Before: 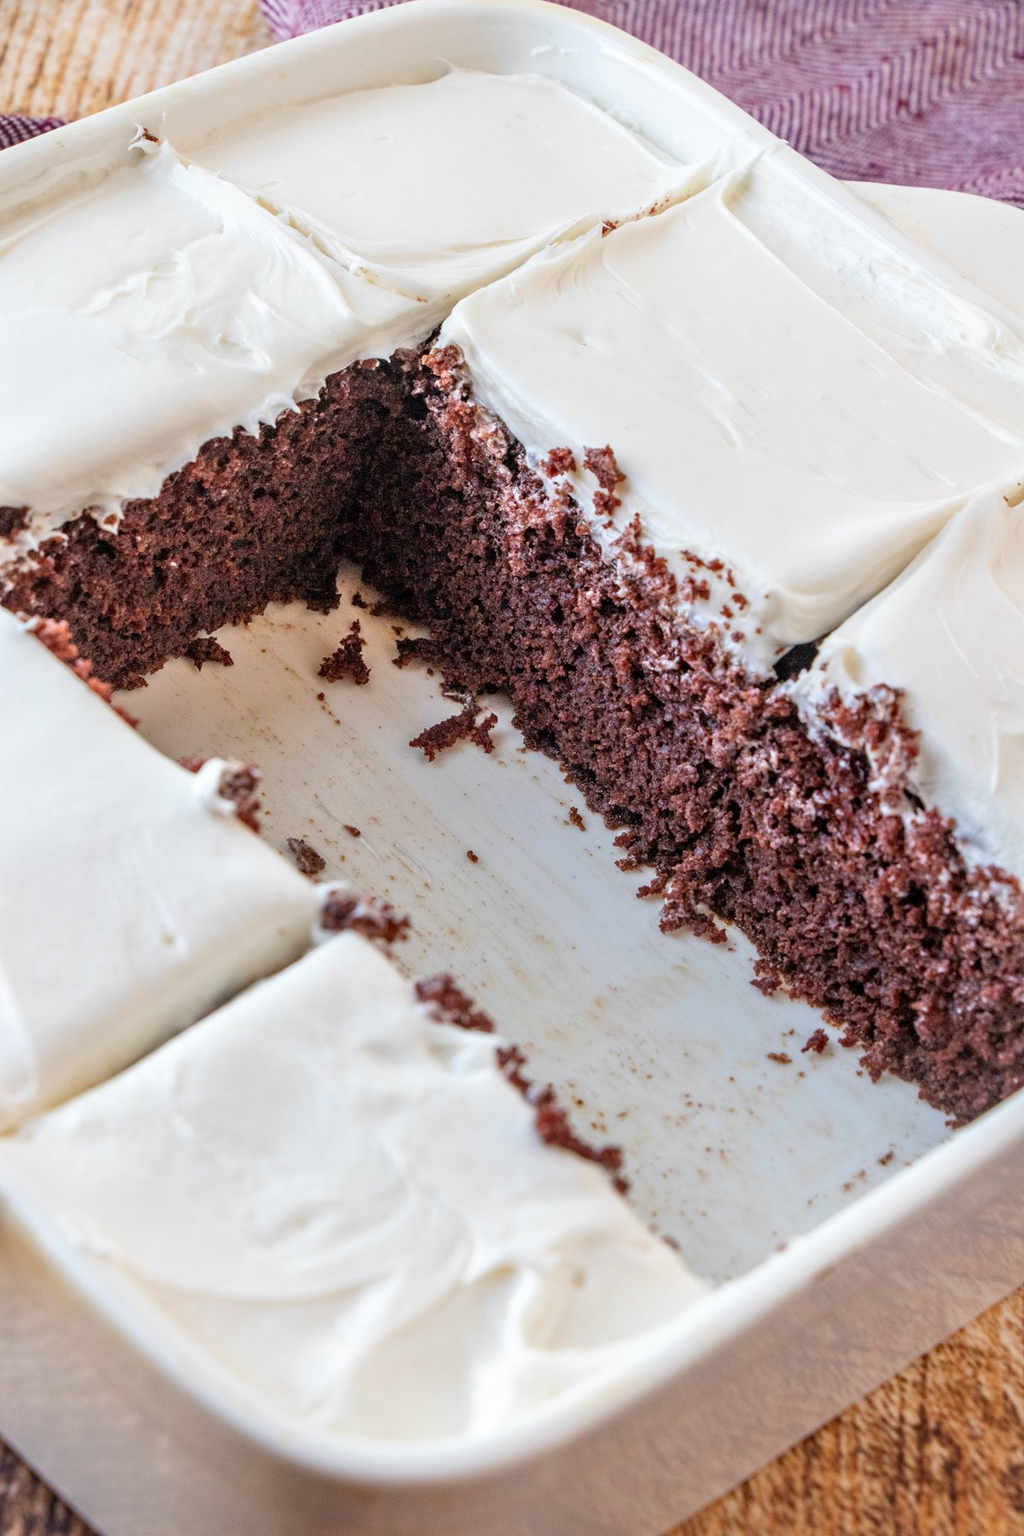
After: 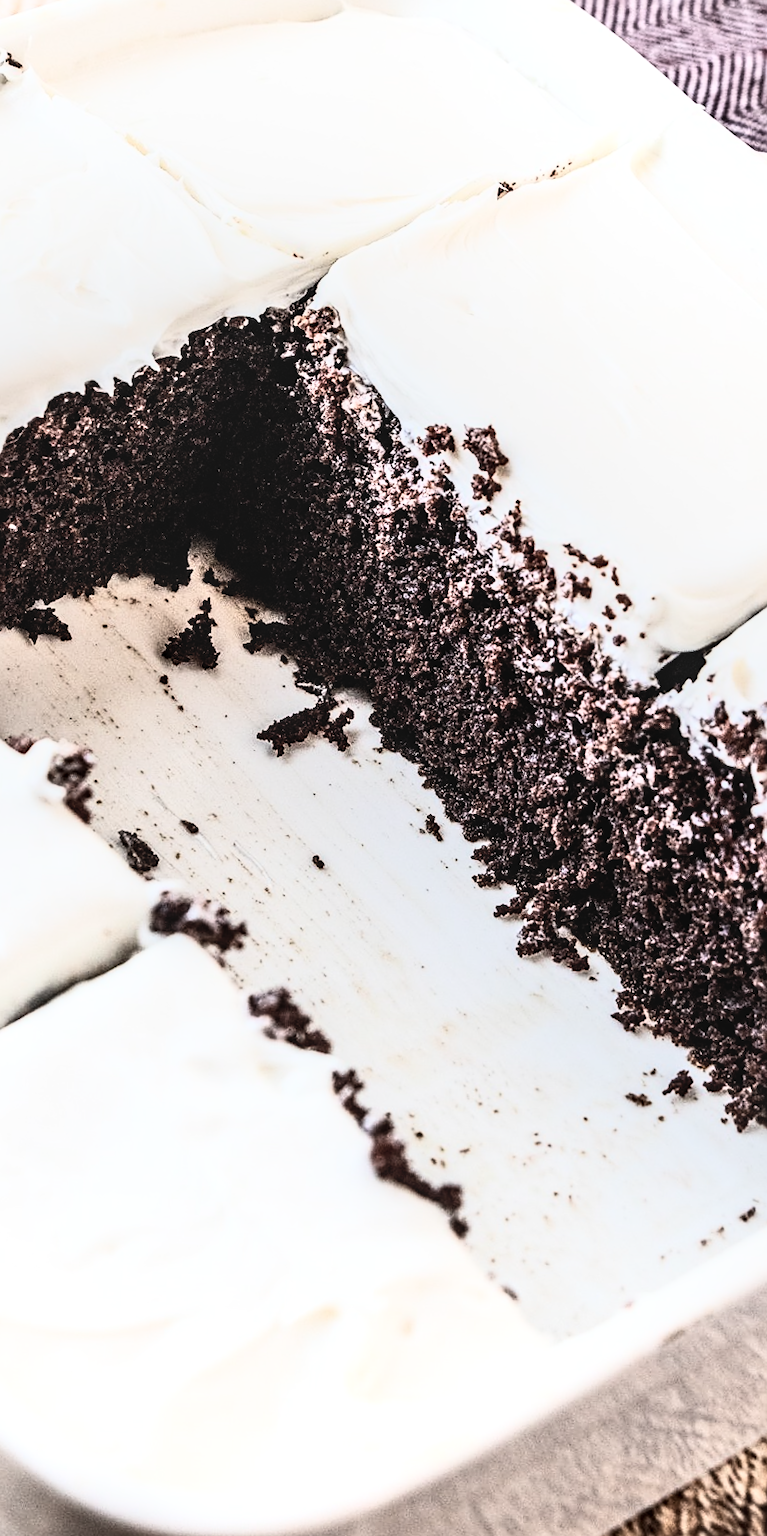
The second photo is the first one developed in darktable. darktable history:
local contrast: on, module defaults
crop and rotate: angle -3.27°, left 14.277%, top 0.028%, right 10.766%, bottom 0.028%
sharpen: on, module defaults
contrast brightness saturation: contrast 0.1, saturation -0.36
color balance rgb: perceptual saturation grading › highlights -31.88%, perceptual saturation grading › mid-tones 5.8%, perceptual saturation grading › shadows 18.12%, perceptual brilliance grading › highlights 3.62%, perceptual brilliance grading › mid-tones -18.12%, perceptual brilliance grading › shadows -41.3%
rgb curve: curves: ch0 [(0, 0) (0.21, 0.15) (0.24, 0.21) (0.5, 0.75) (0.75, 0.96) (0.89, 0.99) (1, 1)]; ch1 [(0, 0.02) (0.21, 0.13) (0.25, 0.2) (0.5, 0.67) (0.75, 0.9) (0.89, 0.97) (1, 1)]; ch2 [(0, 0.02) (0.21, 0.13) (0.25, 0.2) (0.5, 0.67) (0.75, 0.9) (0.89, 0.97) (1, 1)], compensate middle gray true
